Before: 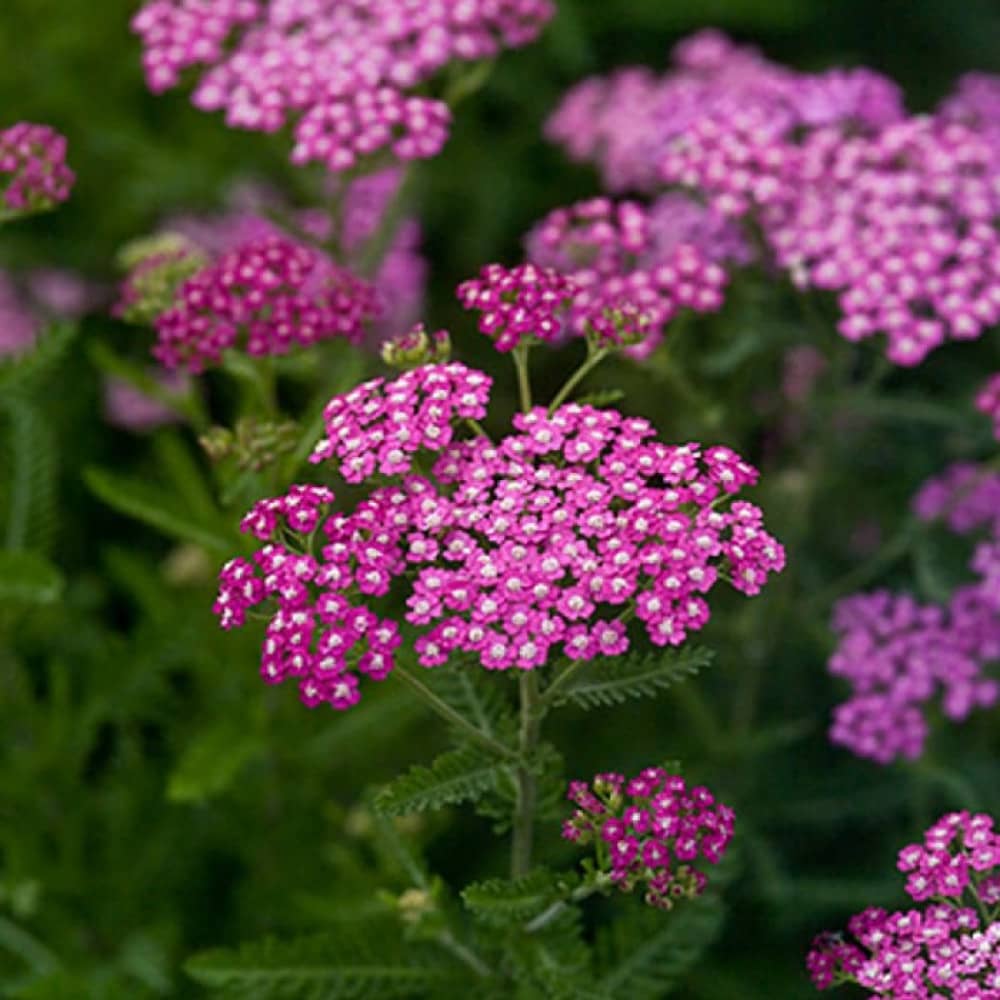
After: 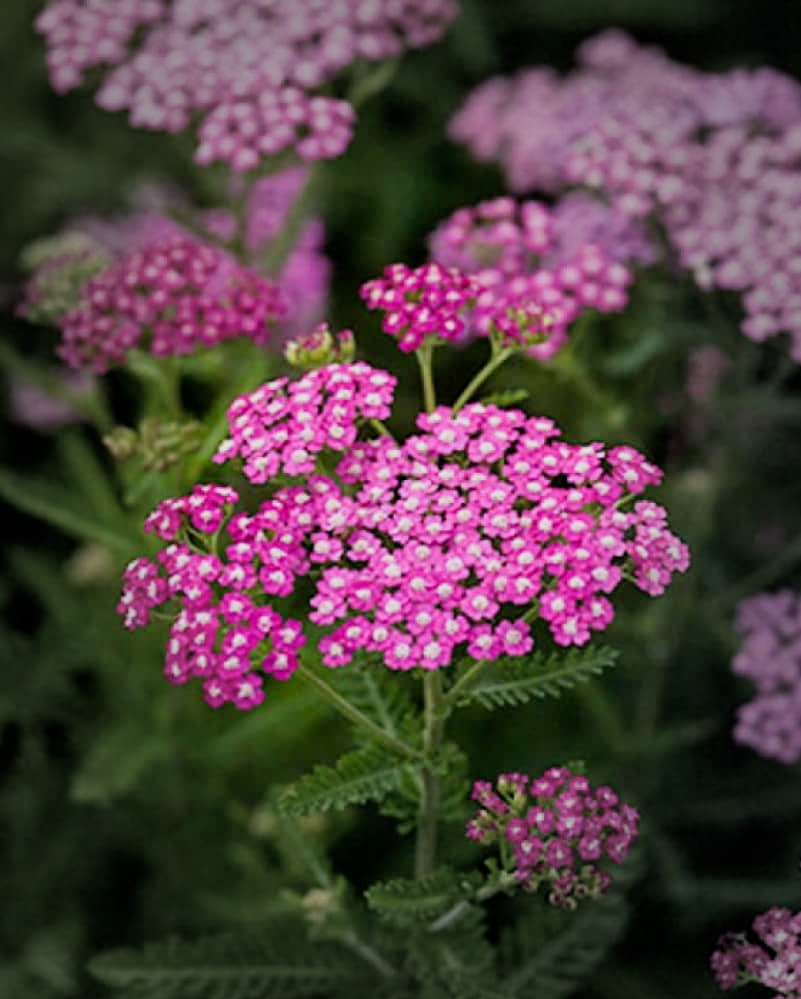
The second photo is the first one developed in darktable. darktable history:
exposure: exposure 0.576 EV, compensate highlight preservation false
filmic rgb: black relative exposure -7.65 EV, white relative exposure 4.56 EV, hardness 3.61
haze removal: strength 0.026, distance 0.255, adaptive false
tone equalizer: mask exposure compensation -0.493 EV
crop and rotate: left 9.608%, right 10.266%
color balance rgb: perceptual saturation grading › global saturation 0.892%
vignetting: fall-off start 48.31%, automatic ratio true, width/height ratio 1.282
